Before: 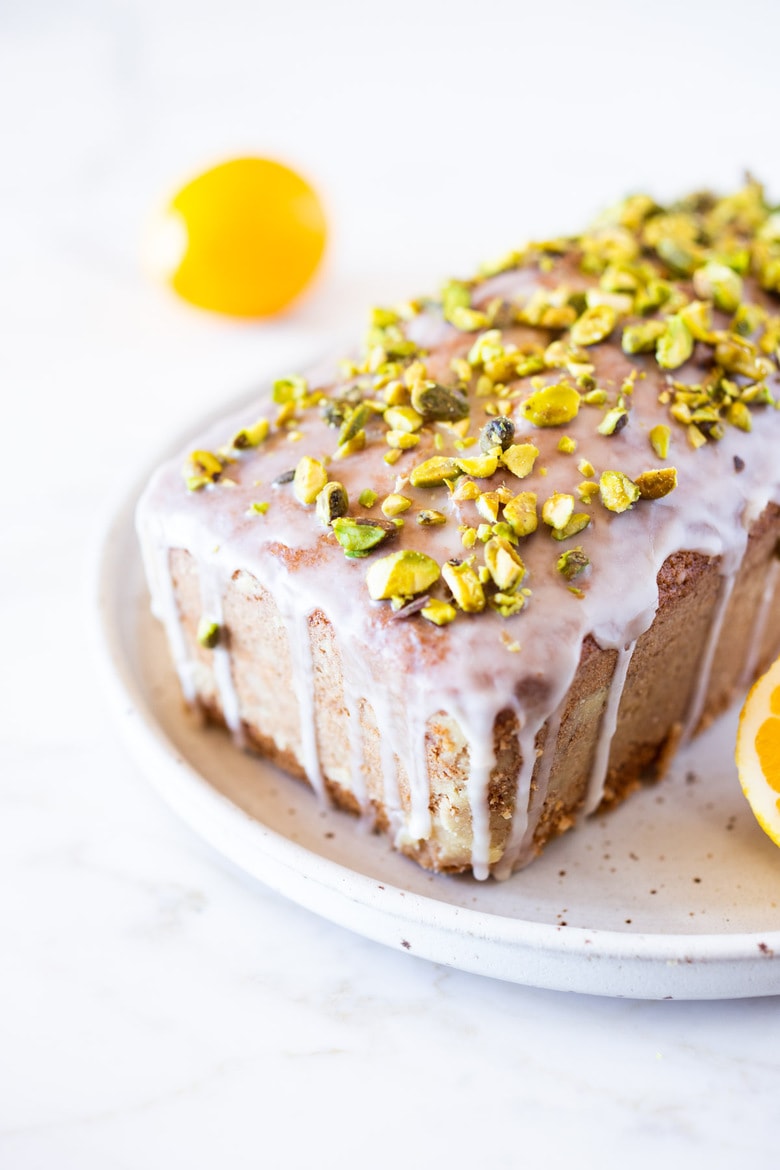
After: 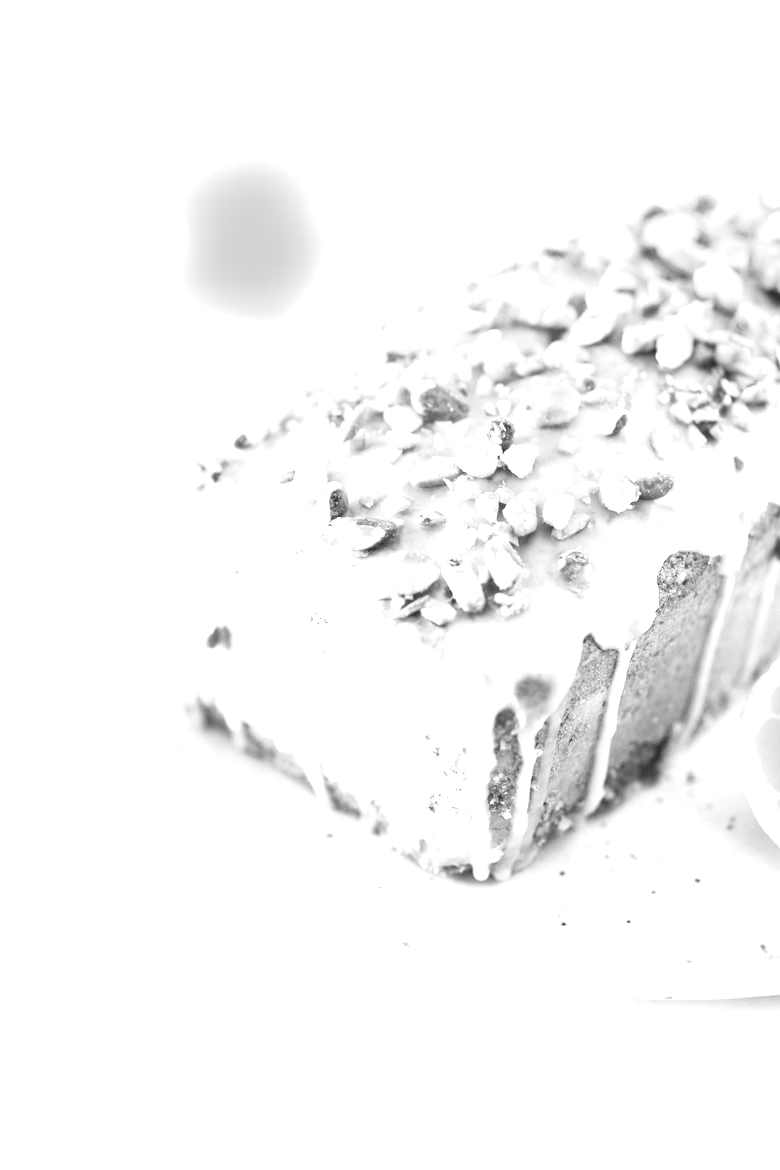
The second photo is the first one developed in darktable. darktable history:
exposure: black level correction 0, exposure 1.5 EV, compensate exposure bias true, compensate highlight preservation false
local contrast: mode bilateral grid, contrast 20, coarseness 50, detail 120%, midtone range 0.2
contrast brightness saturation: contrast 0.2, brightness 0.2, saturation 0.8
monochrome: on, module defaults
